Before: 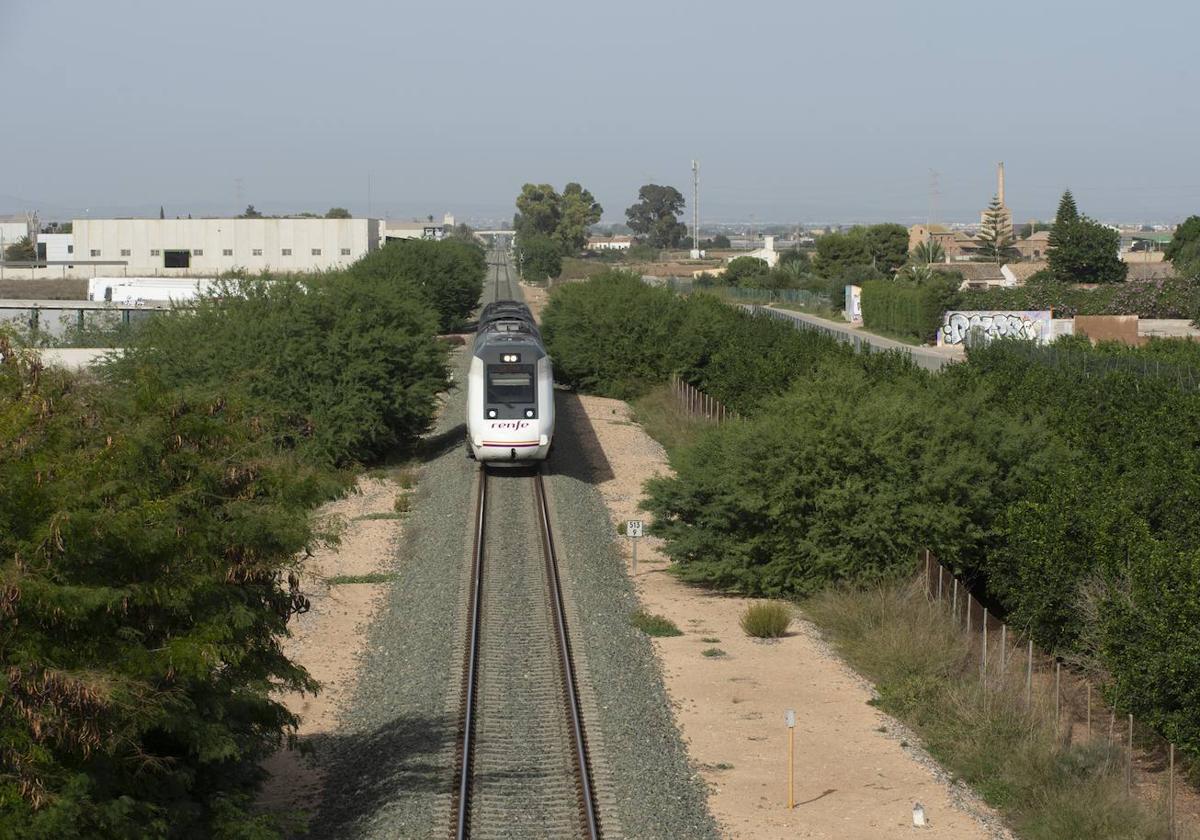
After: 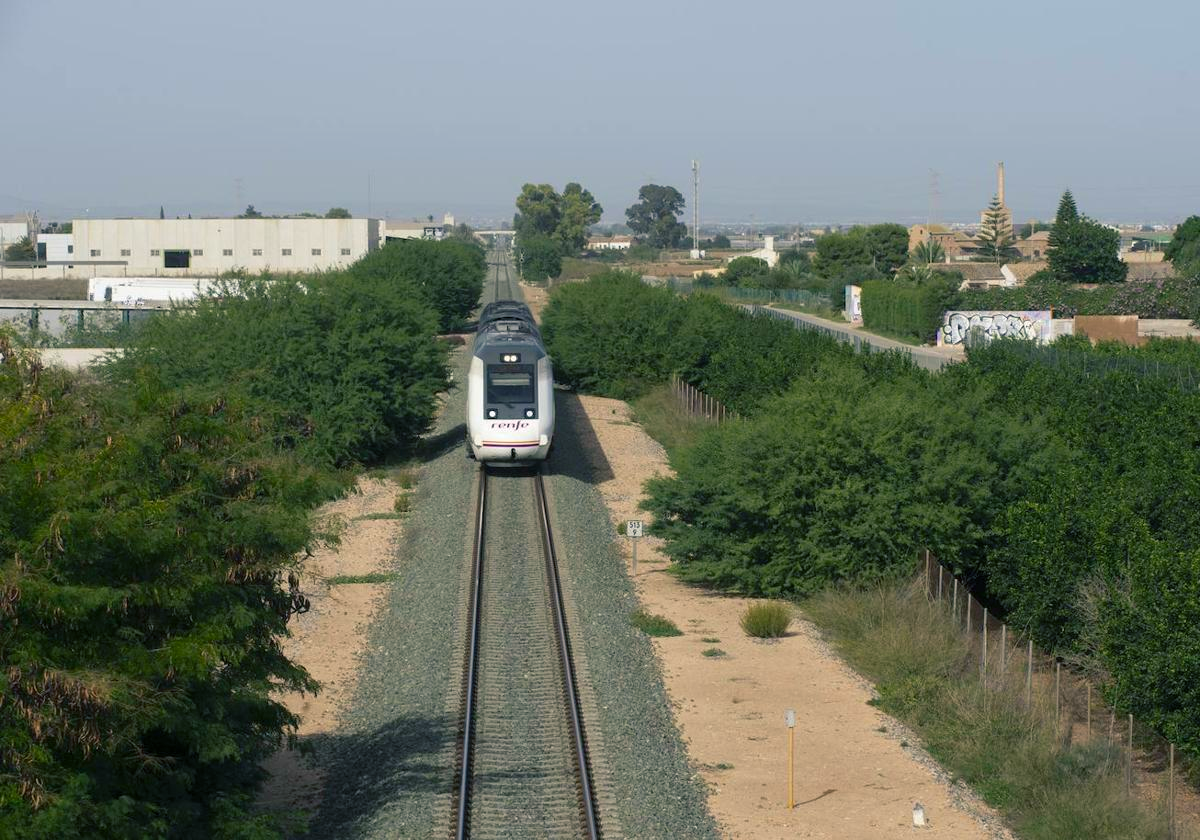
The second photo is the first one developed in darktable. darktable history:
color balance rgb: shadows lift › chroma 7.564%, shadows lift › hue 244.9°, perceptual saturation grading › global saturation 10.579%, global vibrance 20%
